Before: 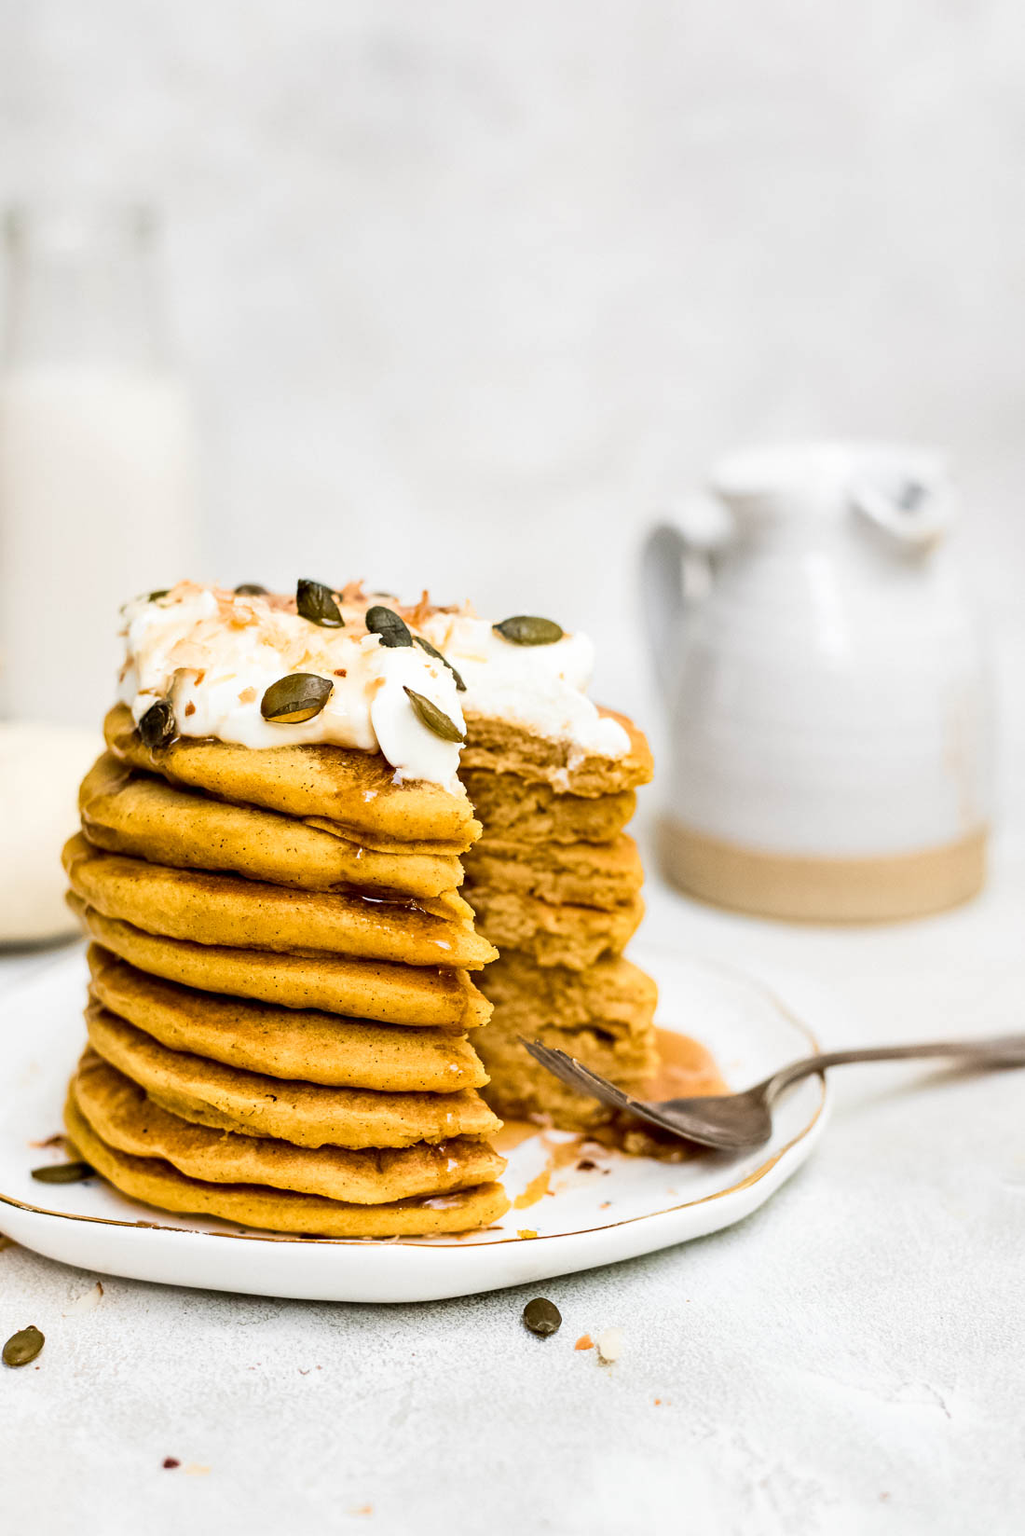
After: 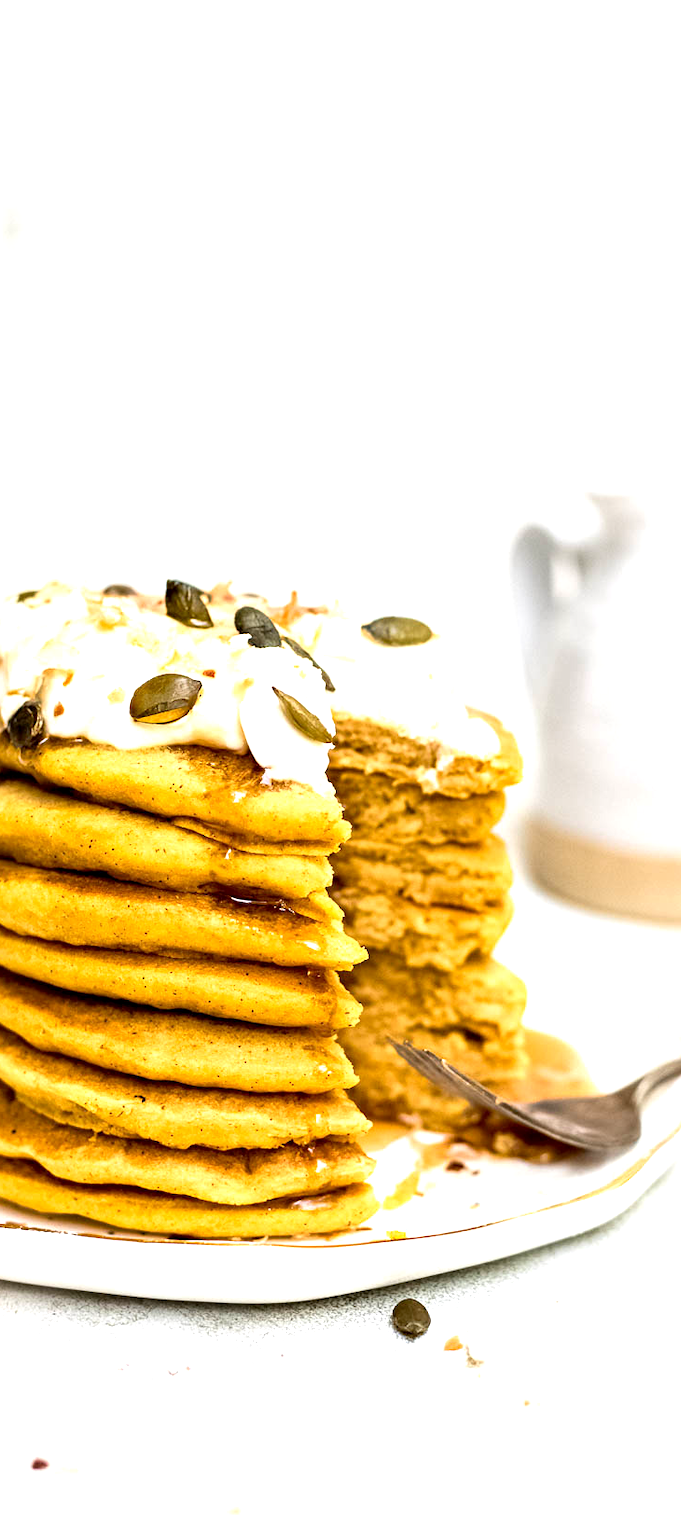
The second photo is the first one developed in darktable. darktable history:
exposure: black level correction 0.001, exposure 0.677 EV, compensate exposure bias true, compensate highlight preservation false
crop and rotate: left 12.861%, right 20.663%
